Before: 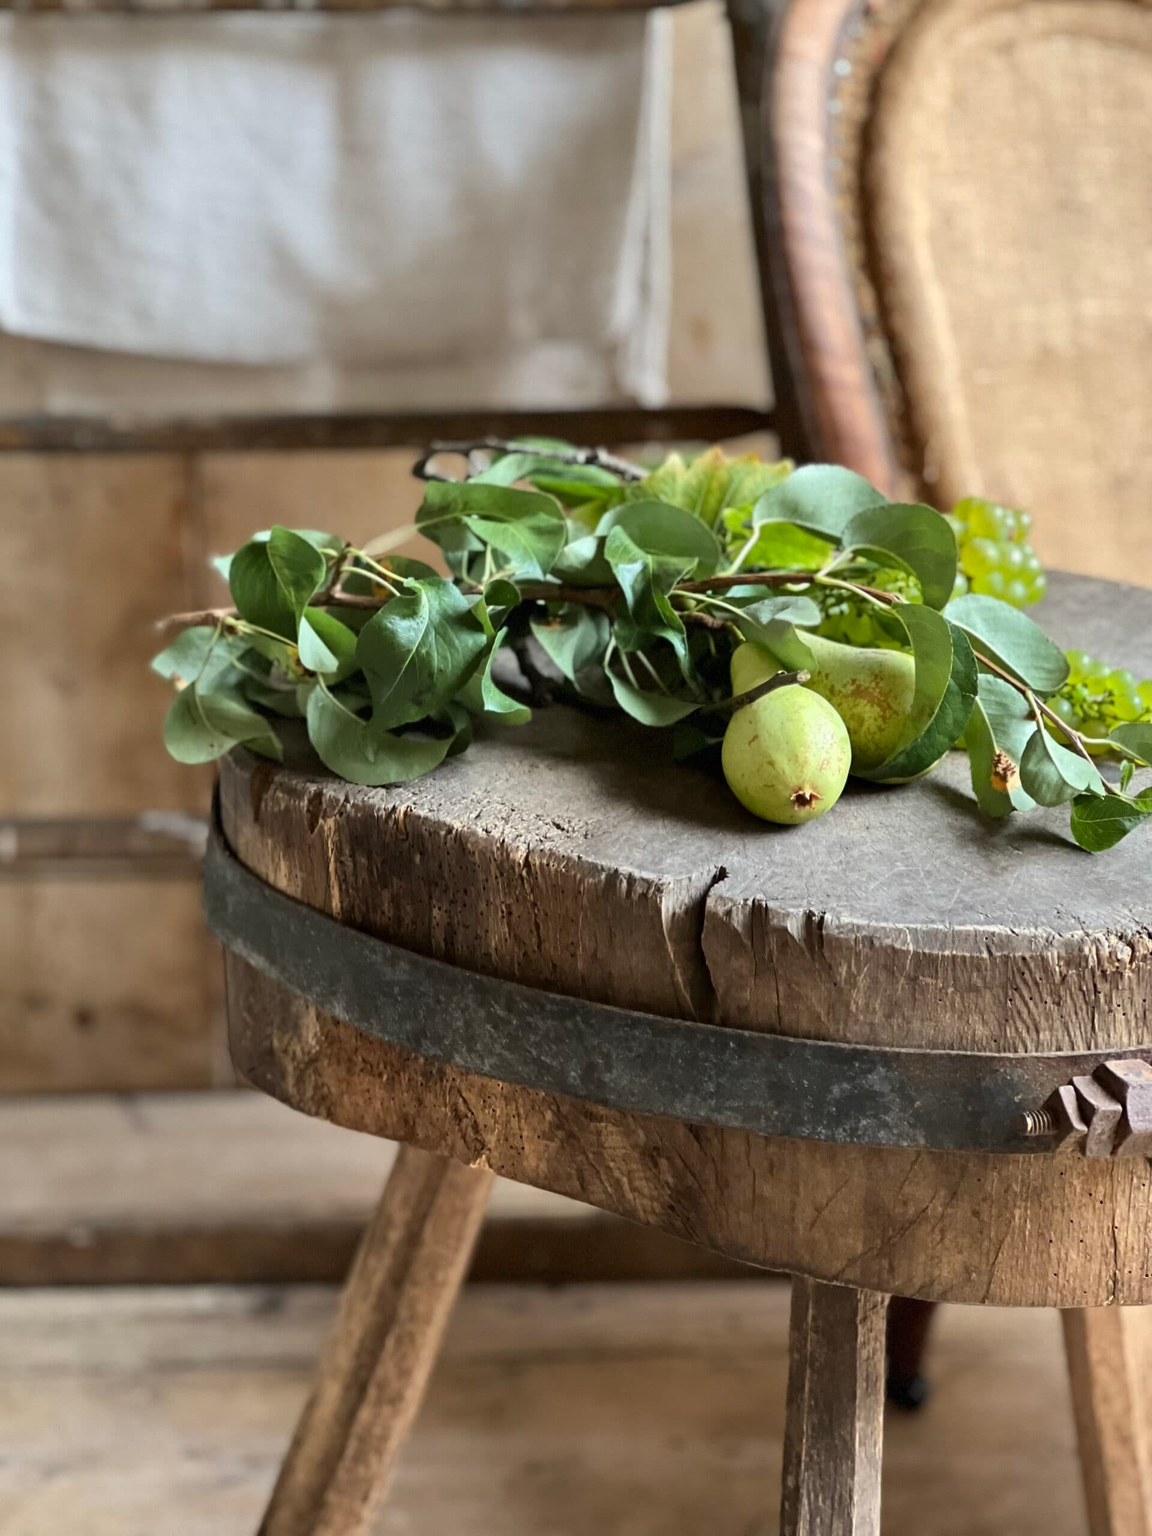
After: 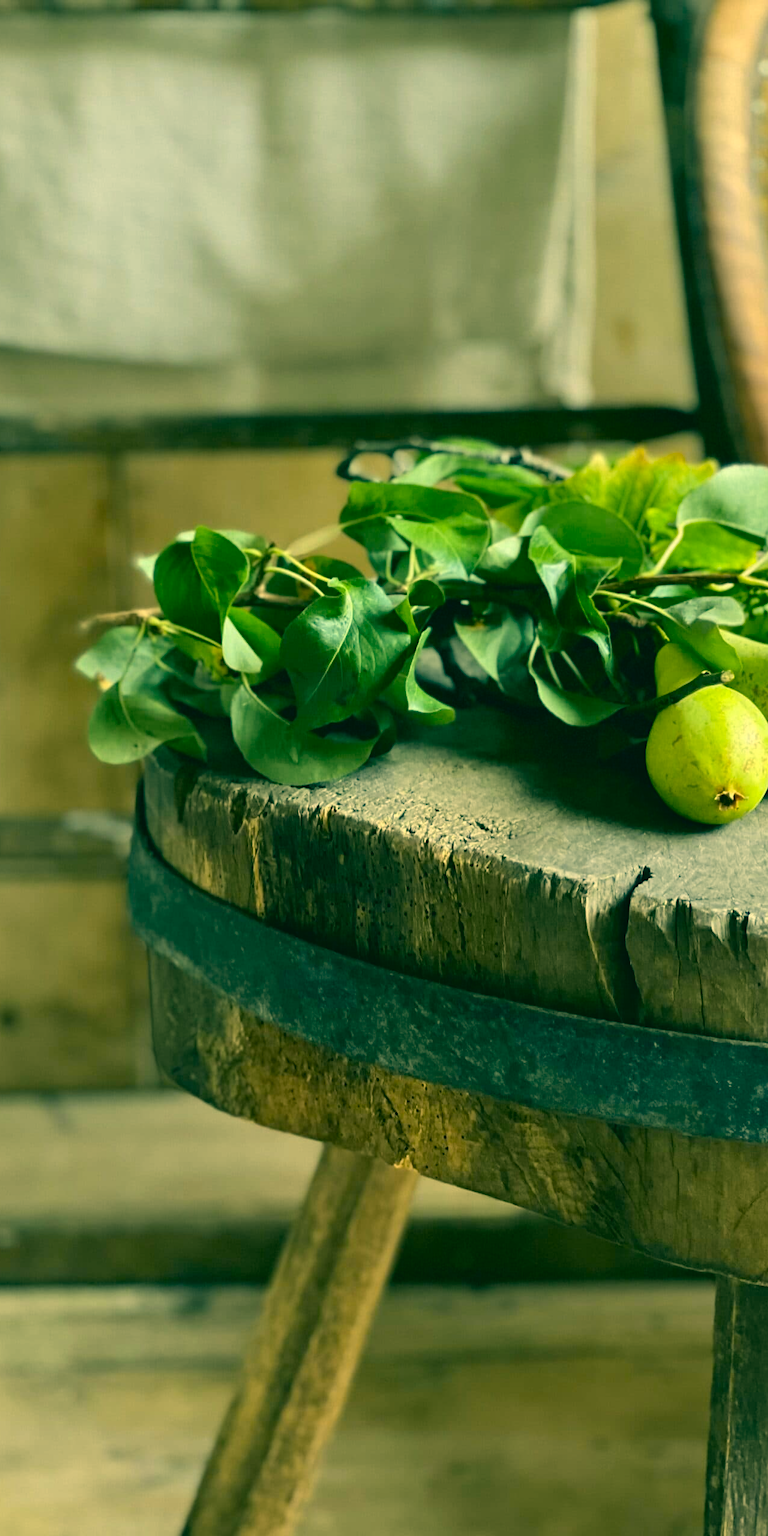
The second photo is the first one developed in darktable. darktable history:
color correction: highlights a* 1.83, highlights b* 34.02, shadows a* -36.68, shadows b* -5.48
crop and rotate: left 6.617%, right 26.717%
color balance rgb: linear chroma grading › global chroma 6.48%, perceptual saturation grading › global saturation 12.96%, global vibrance 6.02%
